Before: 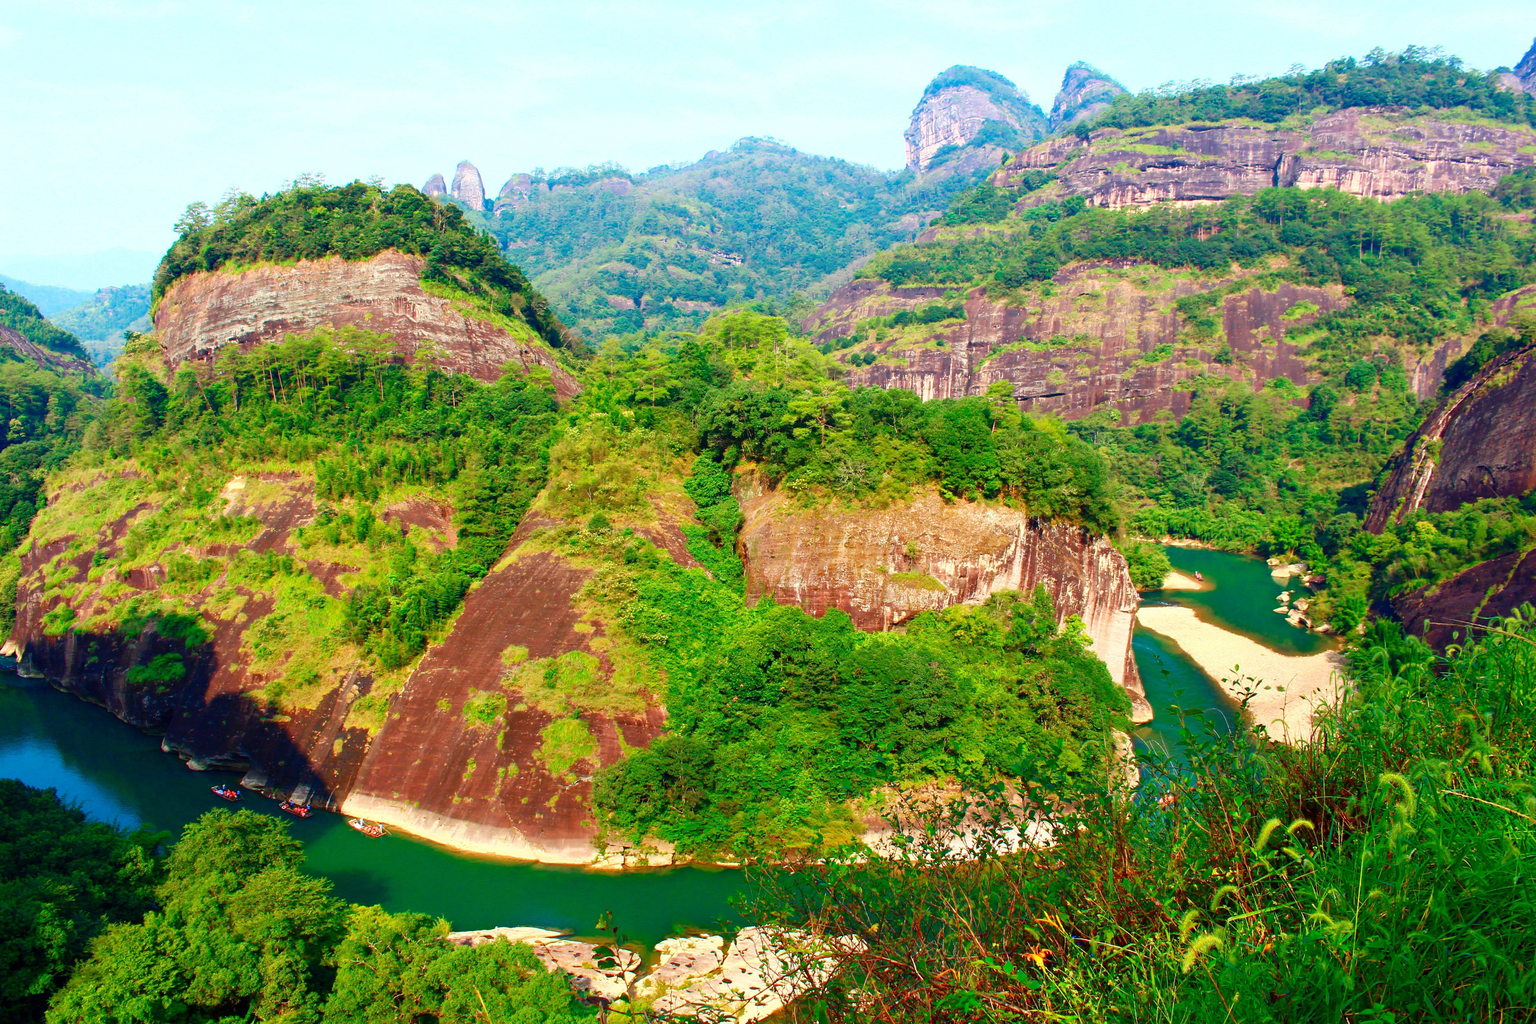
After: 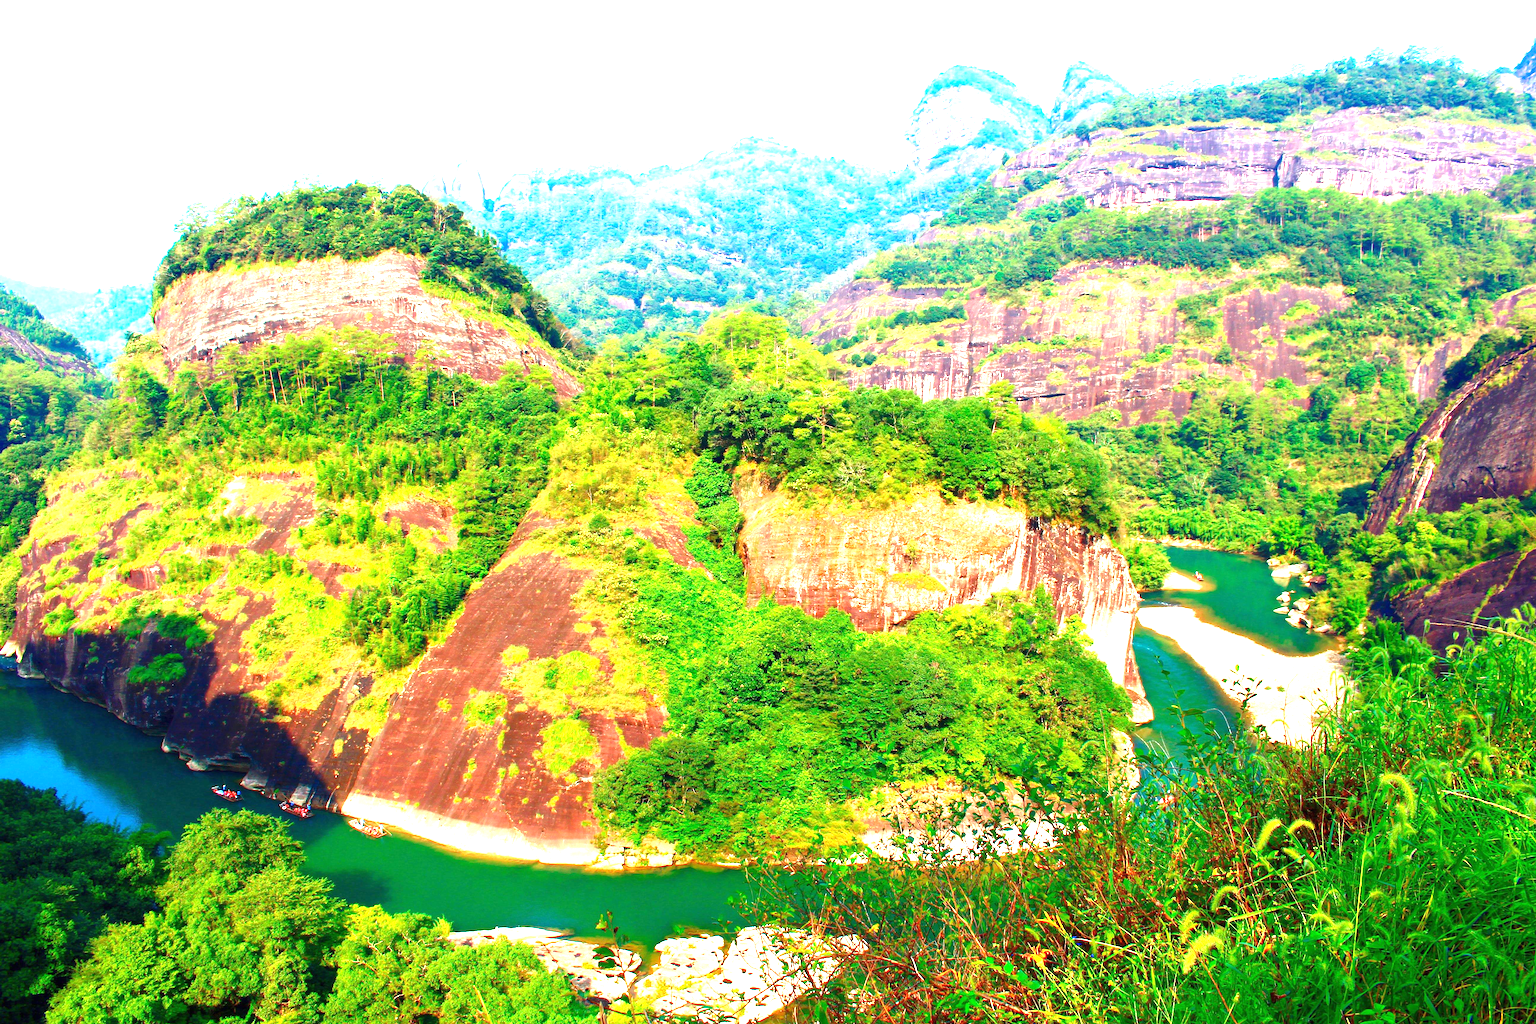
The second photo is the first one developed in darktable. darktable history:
exposure: black level correction 0, exposure 1.294 EV, compensate highlight preservation false
